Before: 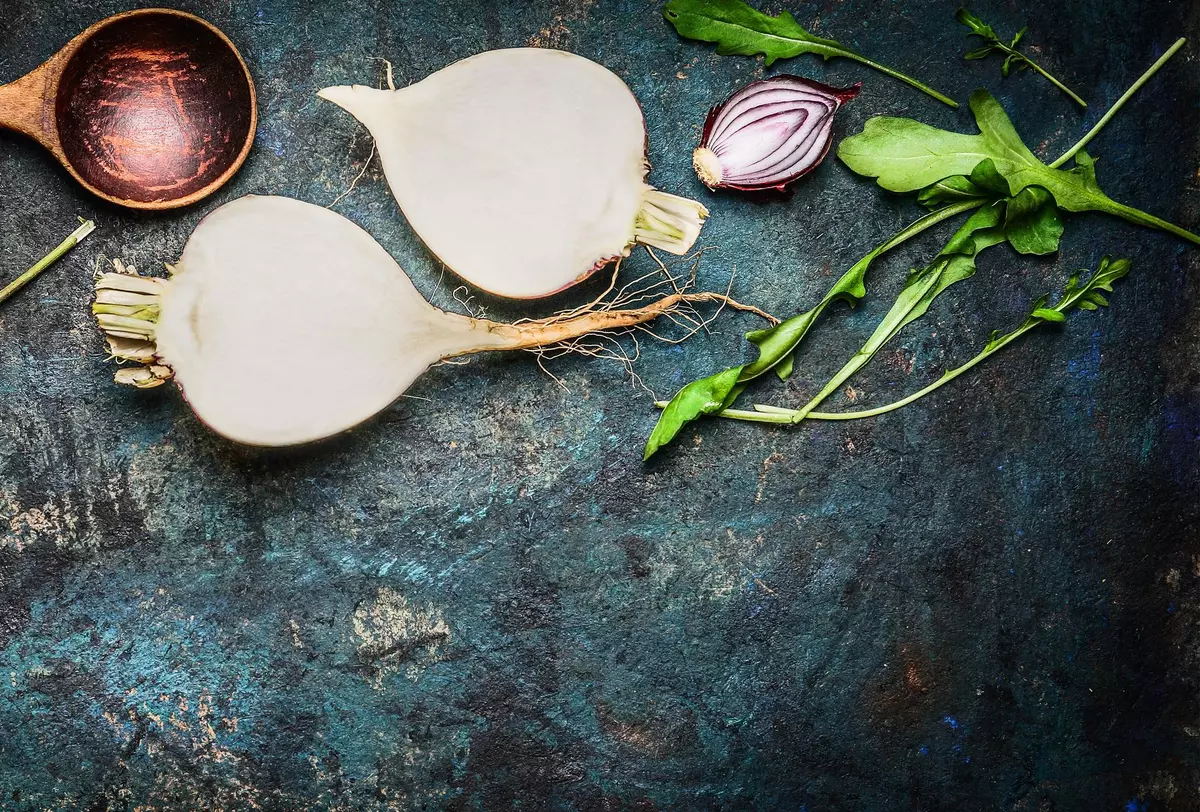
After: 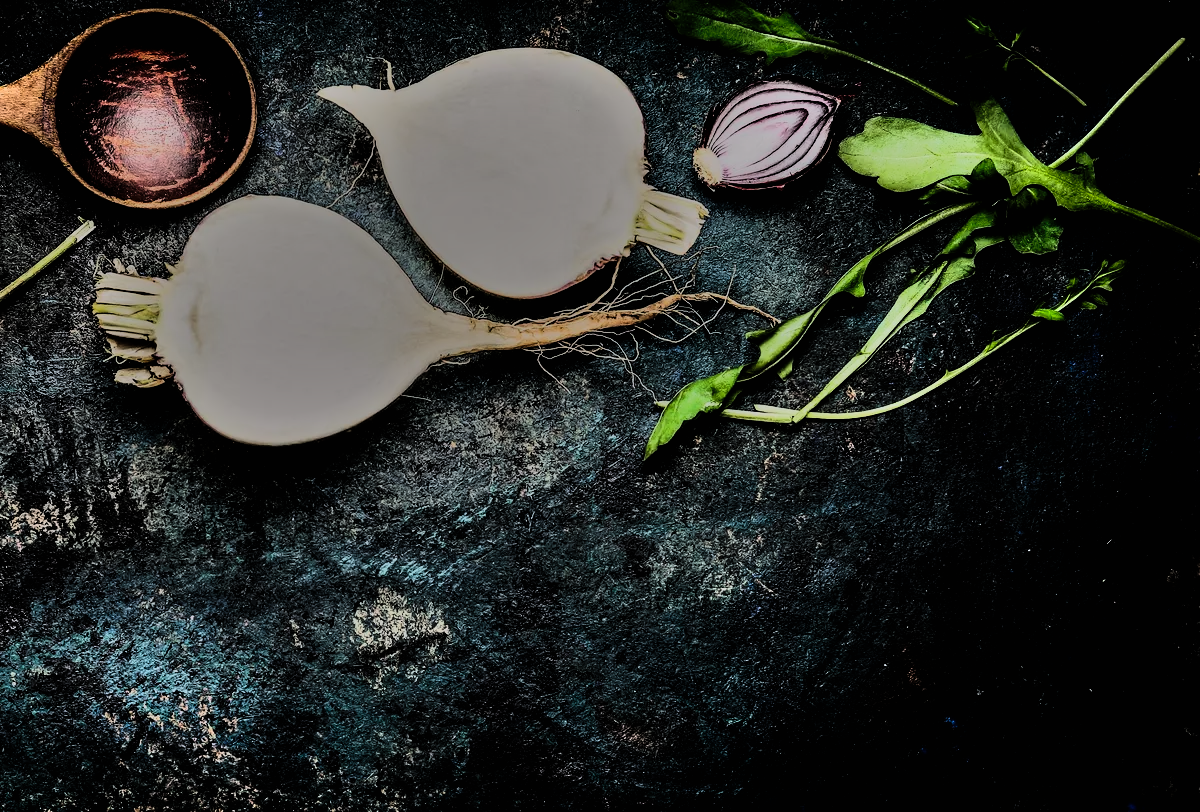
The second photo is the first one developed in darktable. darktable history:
tone equalizer: -8 EV -2 EV, -7 EV -2 EV, -6 EV -2 EV, -5 EV -2 EV, -4 EV -2 EV, -3 EV -2 EV, -2 EV -2 EV, -1 EV -1.63 EV, +0 EV -2 EV
shadows and highlights: soften with gaussian
filmic rgb: black relative exposure -5 EV, white relative exposure 3.2 EV, hardness 3.42, contrast 1.2, highlights saturation mix -50%
